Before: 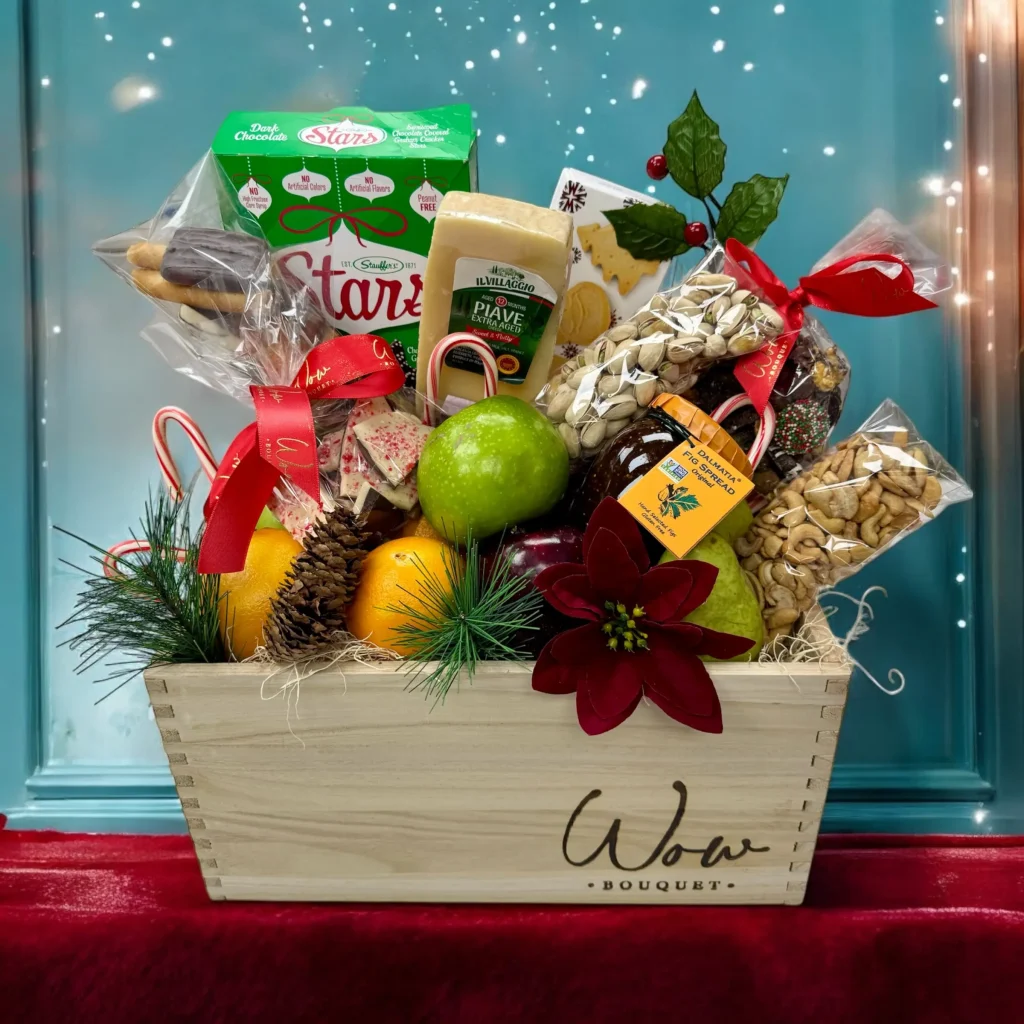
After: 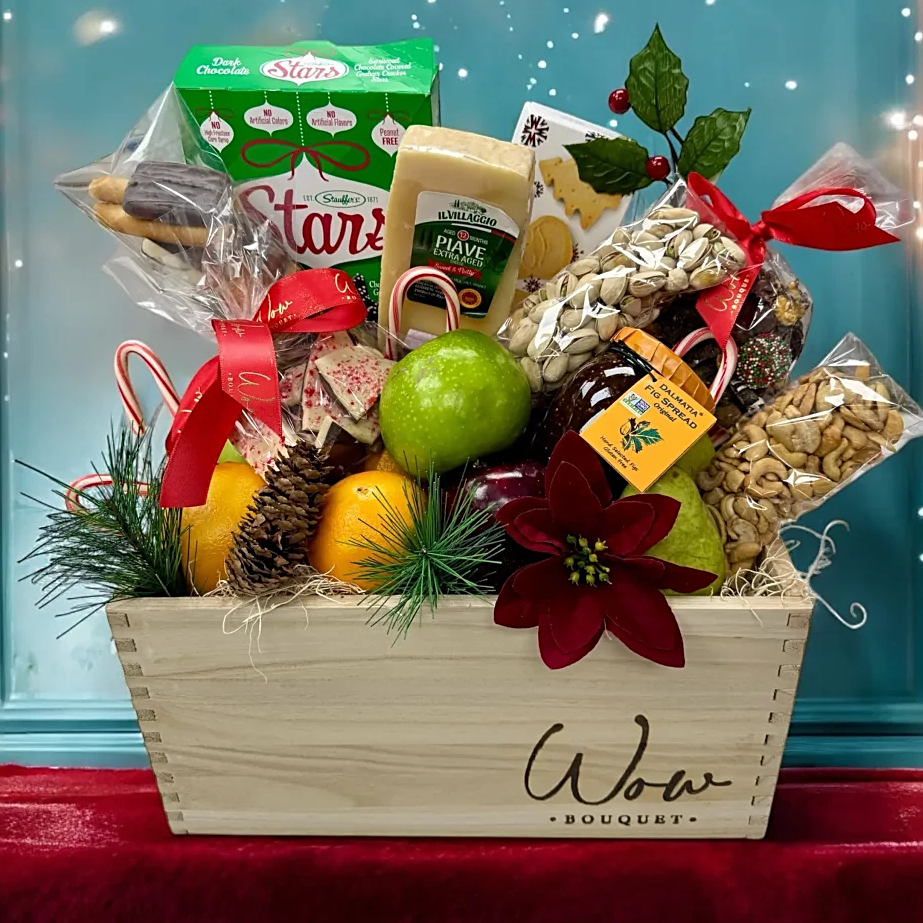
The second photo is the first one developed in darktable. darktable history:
sharpen: on, module defaults
crop: left 3.75%, top 6.503%, right 6.05%, bottom 3.314%
